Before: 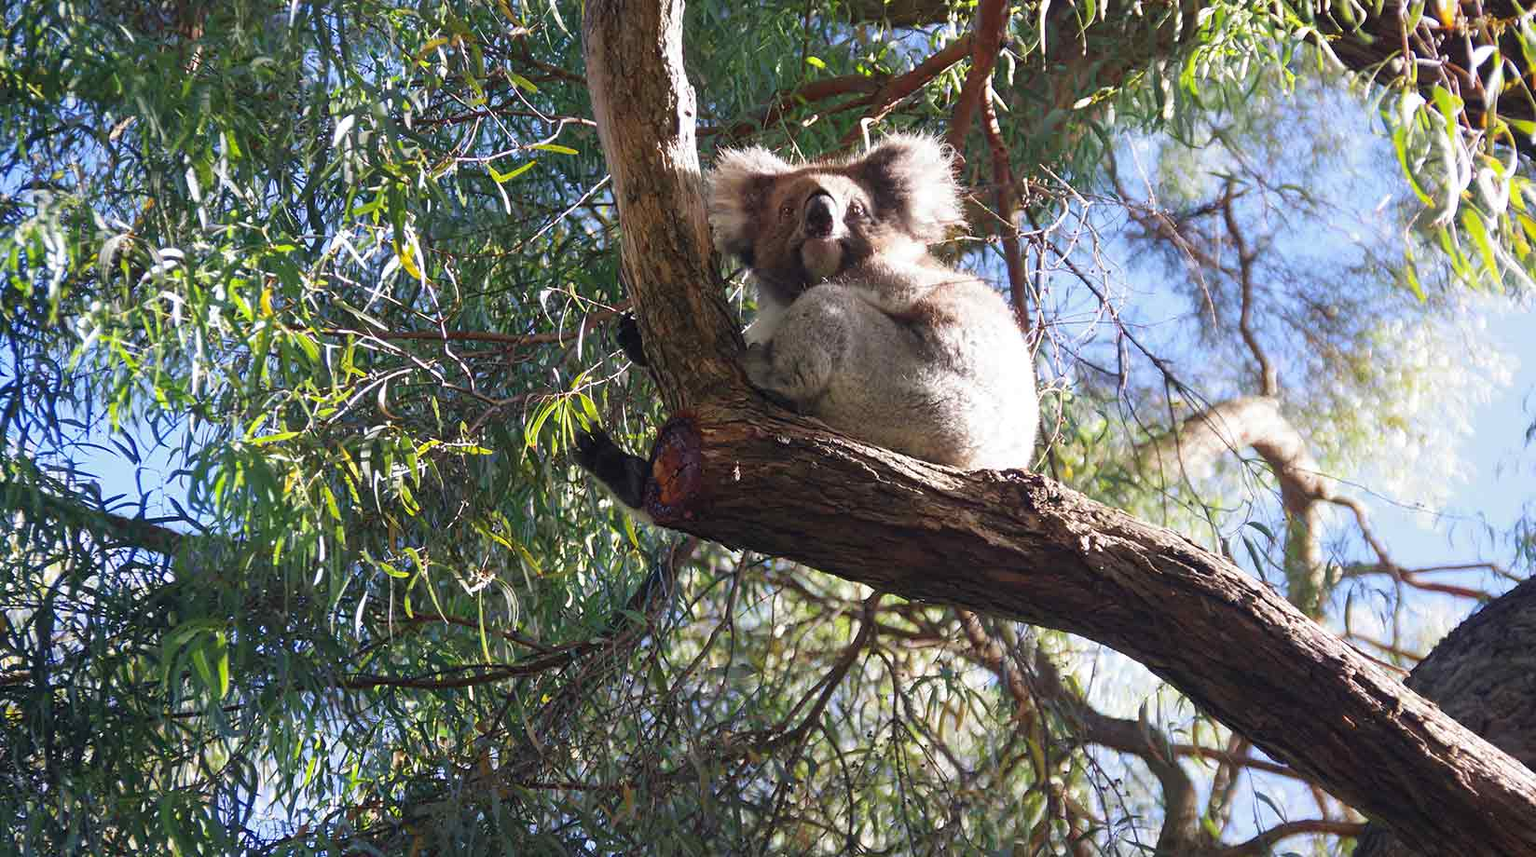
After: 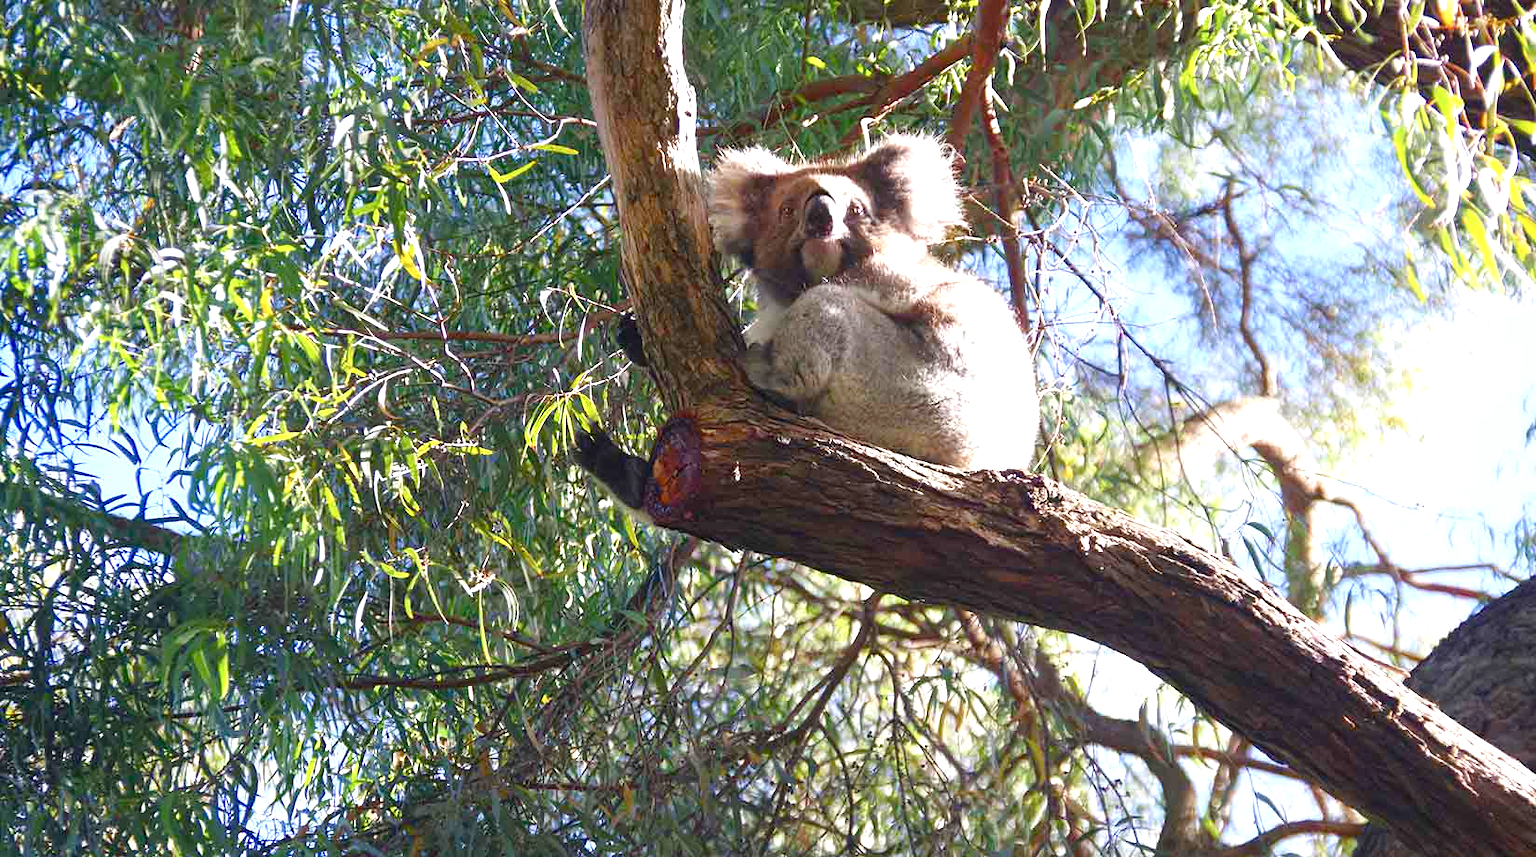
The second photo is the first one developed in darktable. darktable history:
exposure: black level correction 0, exposure 0.7 EV, compensate exposure bias true, compensate highlight preservation false
color balance: on, module defaults
color balance rgb: perceptual saturation grading › global saturation 20%, perceptual saturation grading › highlights -25%, perceptual saturation grading › shadows 25%
